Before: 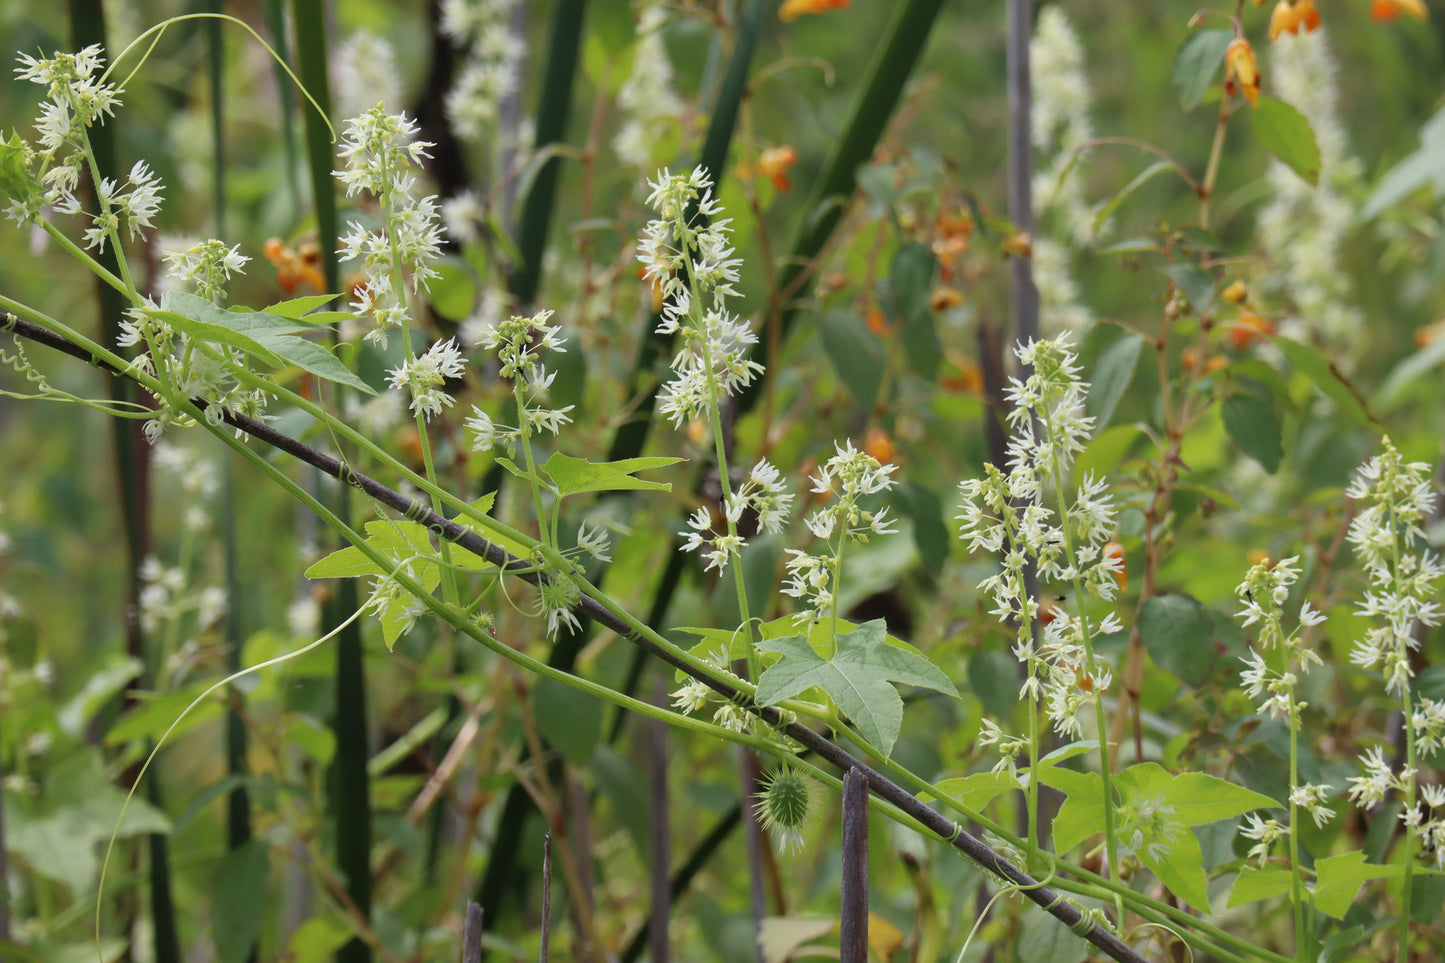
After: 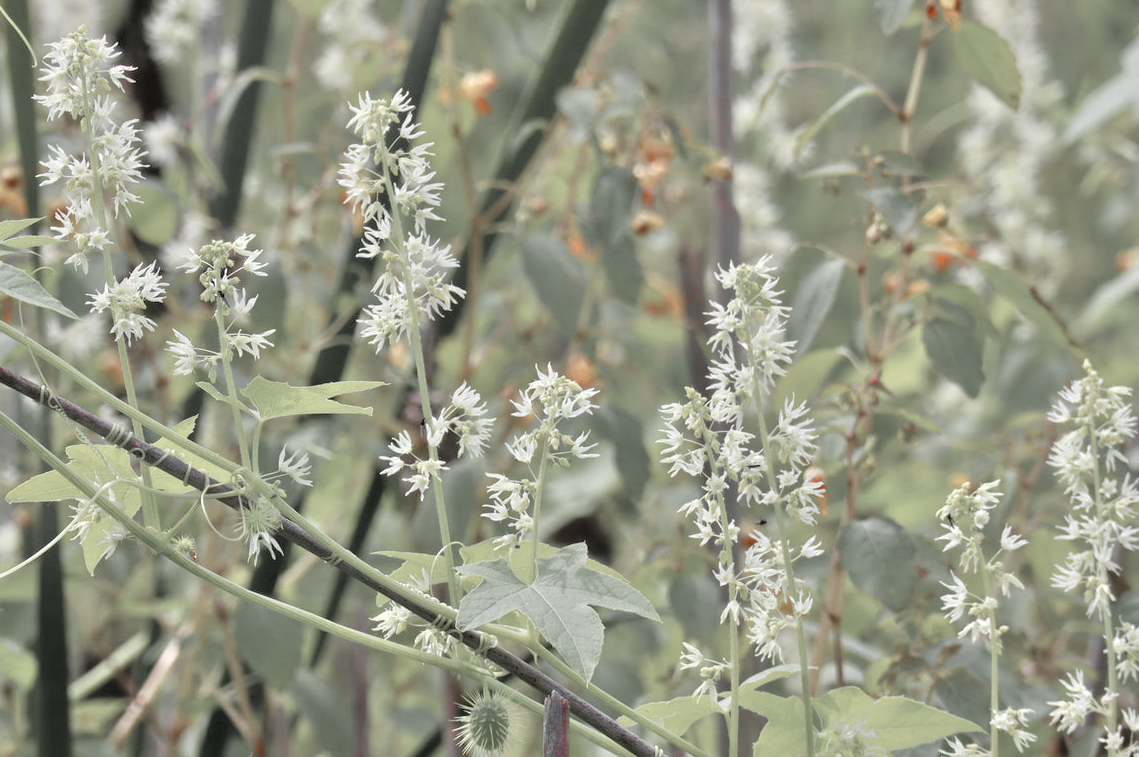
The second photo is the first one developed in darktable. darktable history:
color zones: curves: ch1 [(0, 0.831) (0.08, 0.771) (0.157, 0.268) (0.241, 0.207) (0.562, -0.005) (0.714, -0.013) (0.876, 0.01) (1, 0.831)]
crop and rotate: left 20.74%, top 7.912%, right 0.375%, bottom 13.378%
tone equalizer: -7 EV 0.15 EV, -6 EV 0.6 EV, -5 EV 1.15 EV, -4 EV 1.33 EV, -3 EV 1.15 EV, -2 EV 0.6 EV, -1 EV 0.15 EV, mask exposure compensation -0.5 EV
